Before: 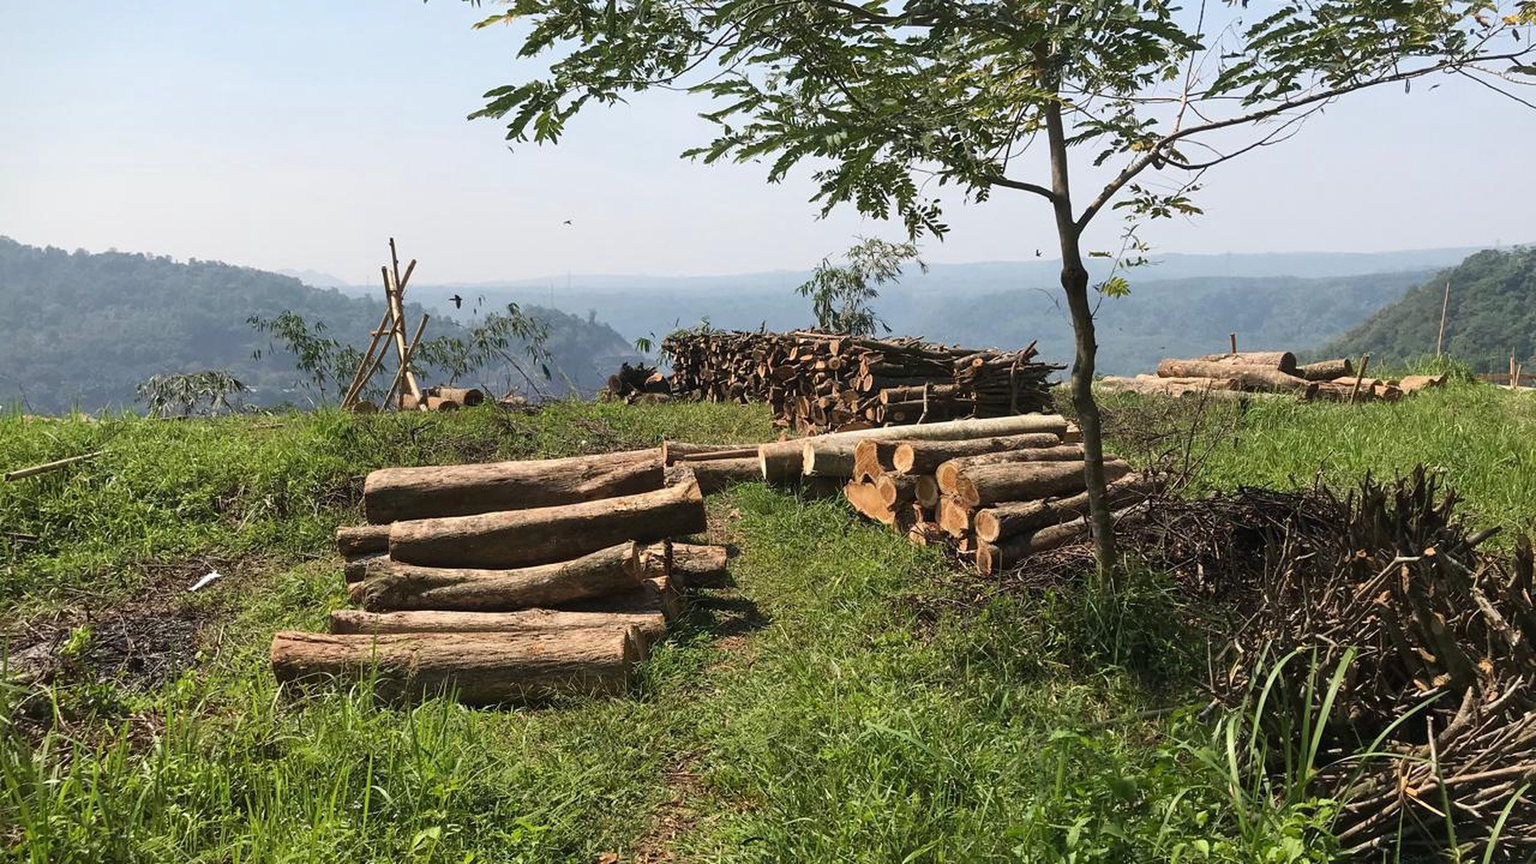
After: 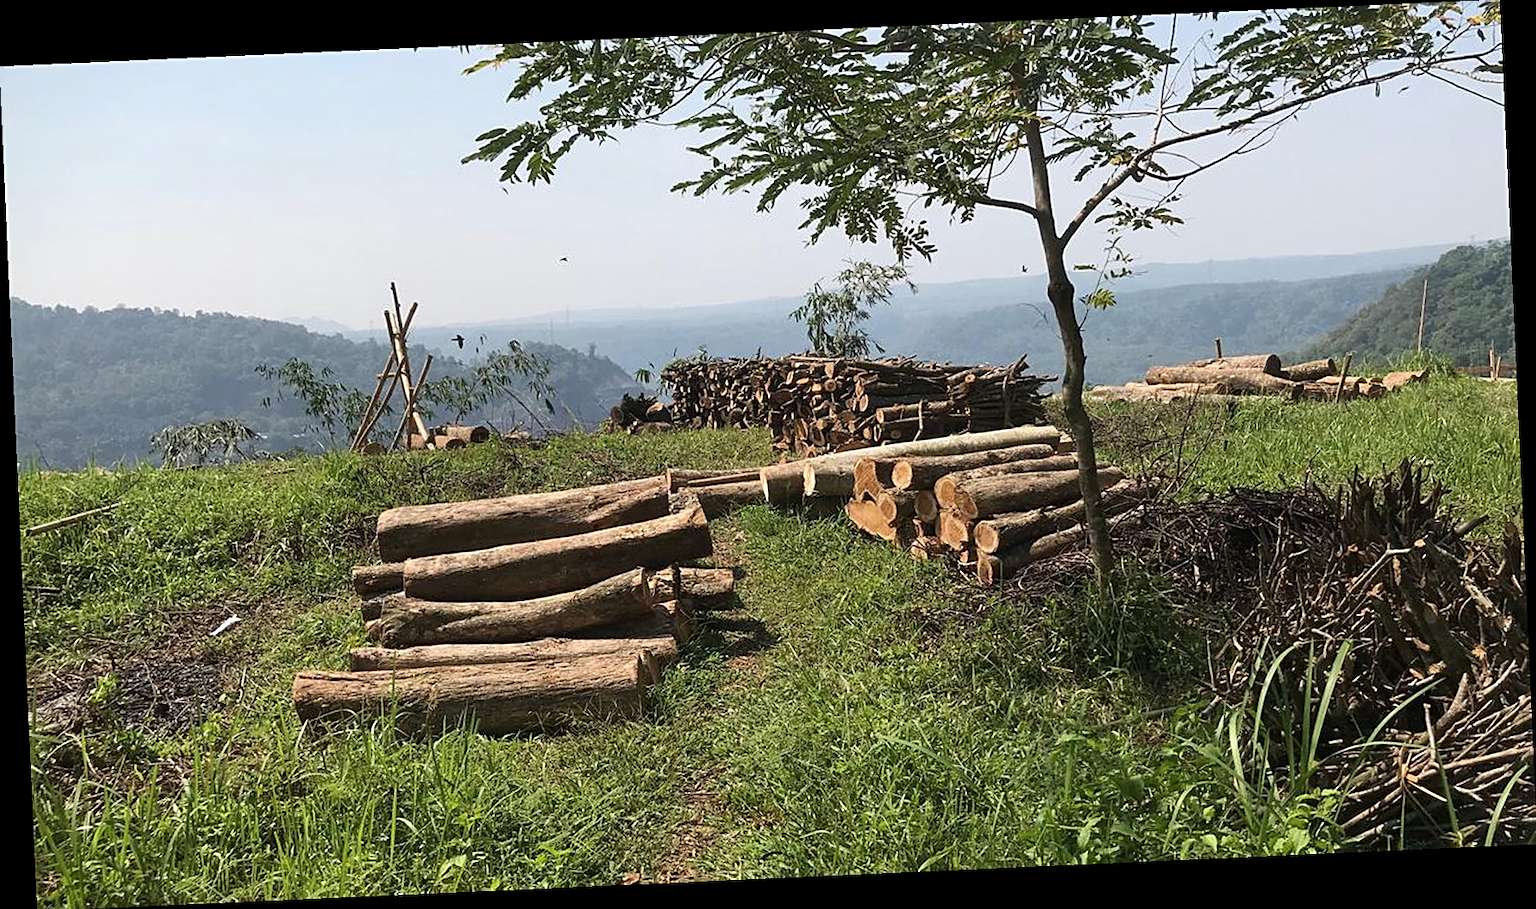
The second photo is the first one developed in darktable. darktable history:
sharpen: on, module defaults
contrast brightness saturation: saturation -0.05
rotate and perspective: rotation -2.56°, automatic cropping off
